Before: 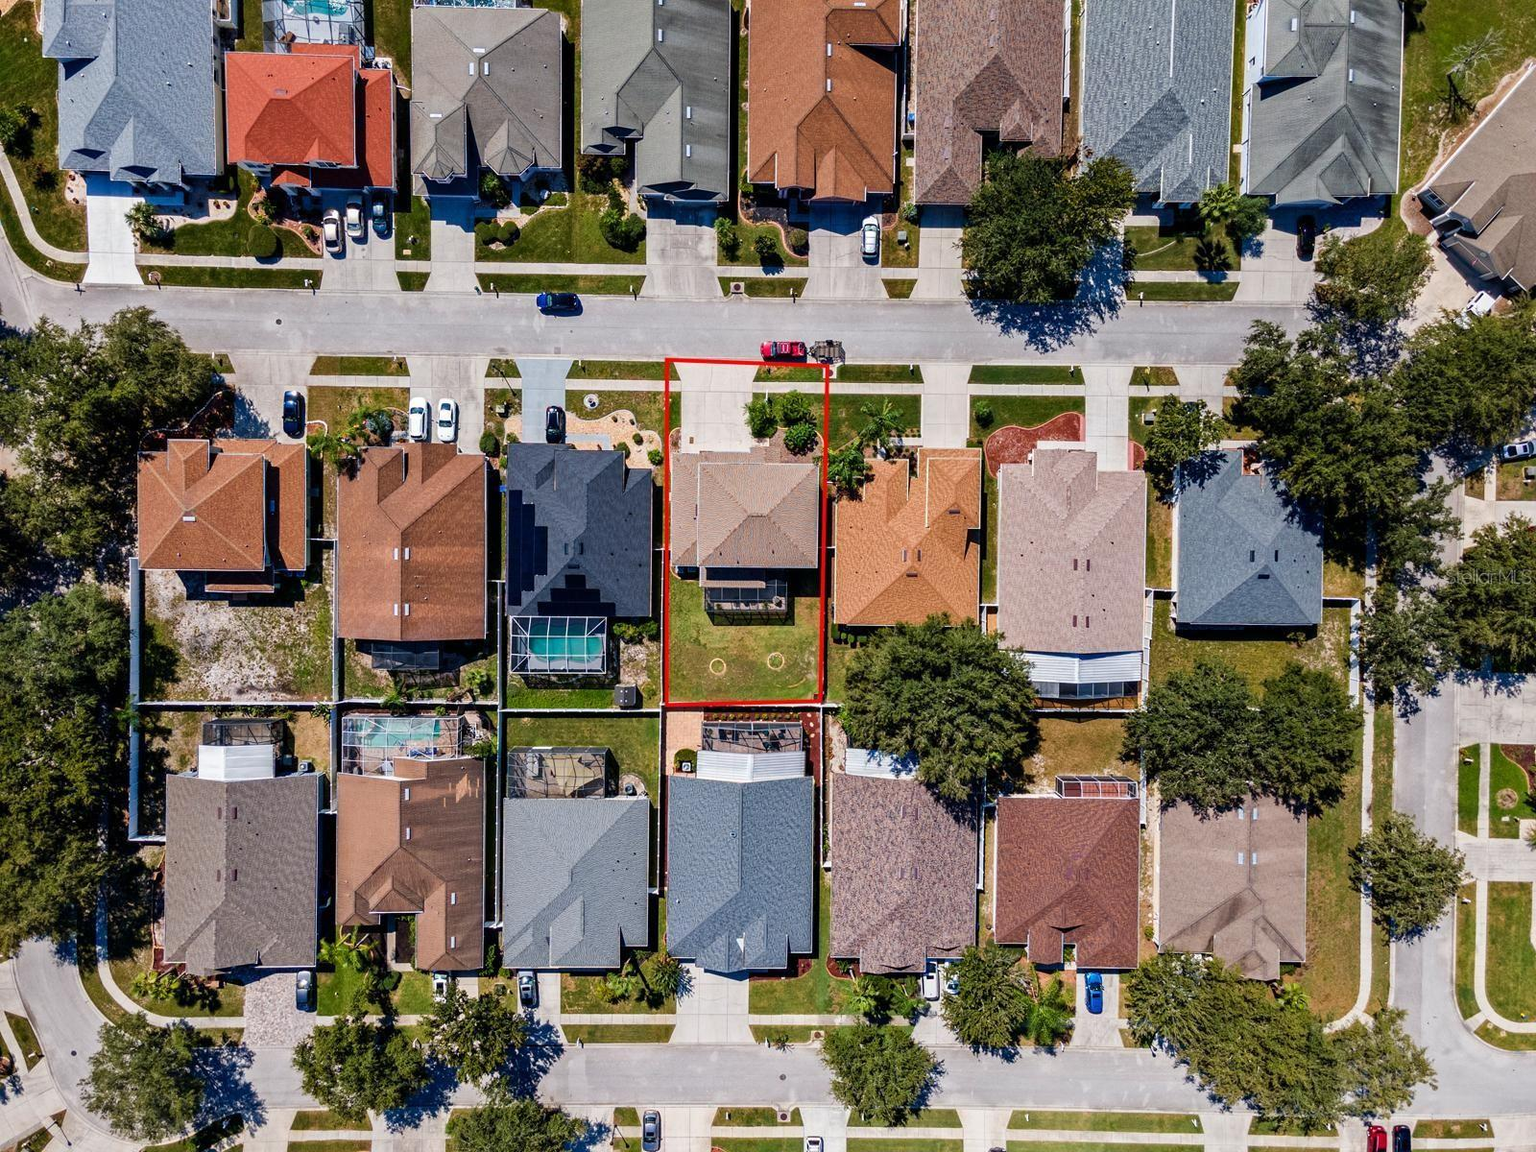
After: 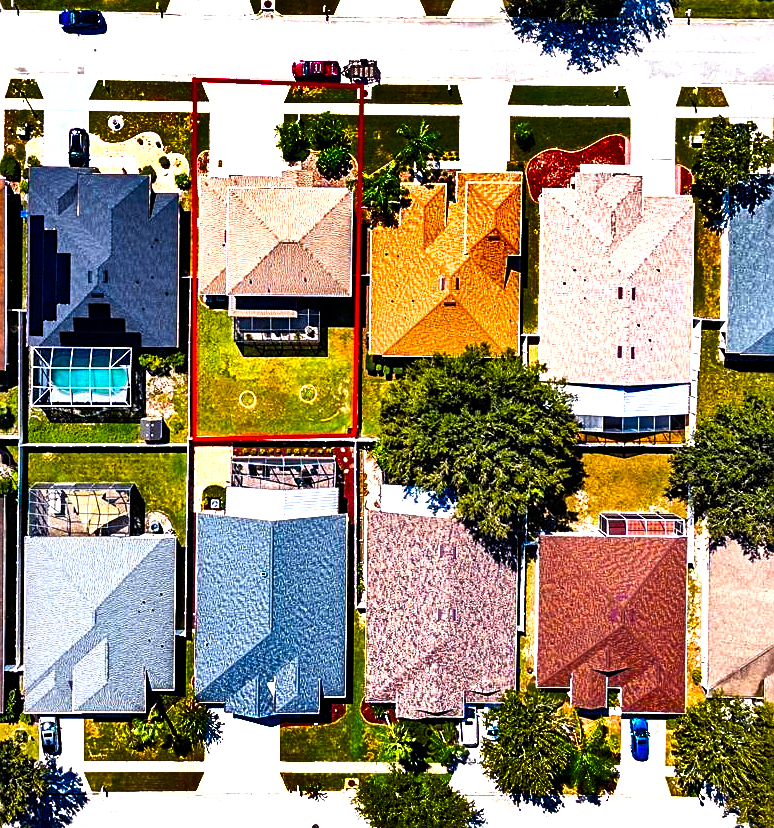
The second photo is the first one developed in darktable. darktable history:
sharpen: on, module defaults
tone equalizer: -8 EV -0.769 EV, -7 EV -0.698 EV, -6 EV -0.564 EV, -5 EV -0.395 EV, -3 EV 0.4 EV, -2 EV 0.6 EV, -1 EV 0.677 EV, +0 EV 0.744 EV
color balance rgb: shadows lift › chroma 2.93%, shadows lift › hue 281.28°, power › chroma 0.27%, power › hue 60.93°, linear chroma grading › shadows 9.744%, linear chroma grading › highlights 10.131%, linear chroma grading › global chroma 14.497%, linear chroma grading › mid-tones 14.99%, perceptual saturation grading › global saturation 31.312%, perceptual brilliance grading › highlights 19.544%, perceptual brilliance grading › mid-tones 19.561%, perceptual brilliance grading › shadows -19.756%
shadows and highlights: shadows 20.91, highlights -81.35, soften with gaussian
crop: left 31.308%, top 24.654%, right 20.293%, bottom 6.32%
